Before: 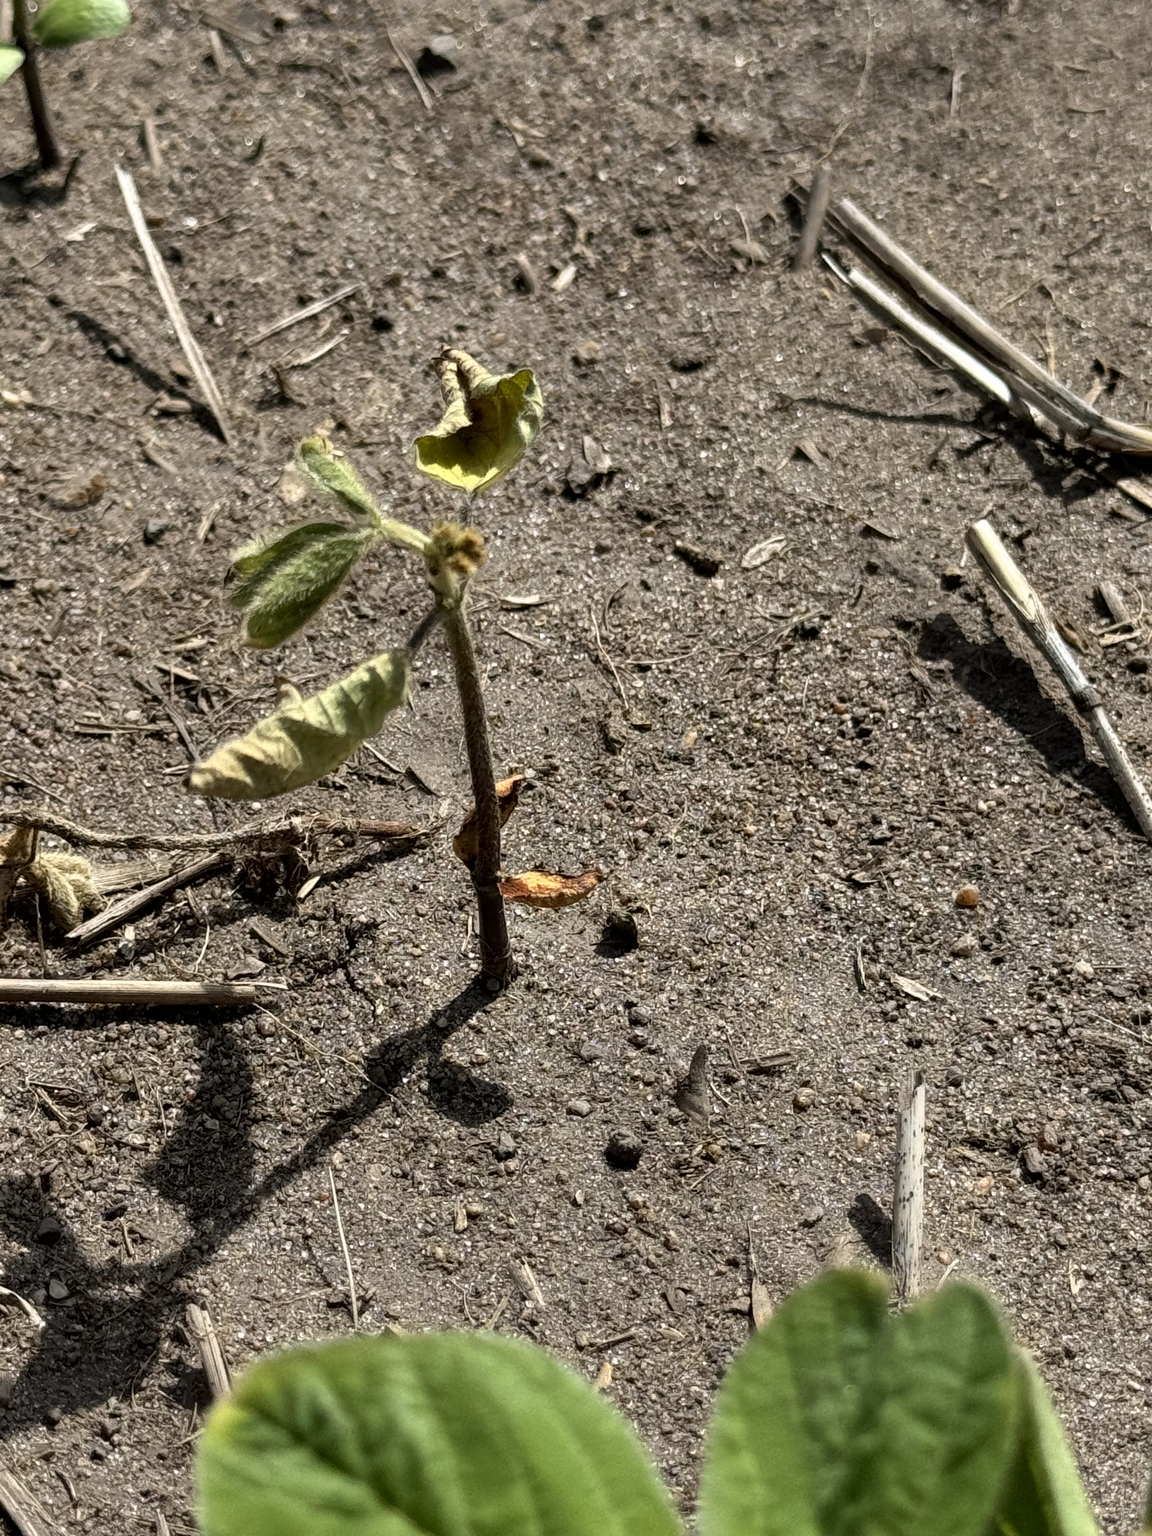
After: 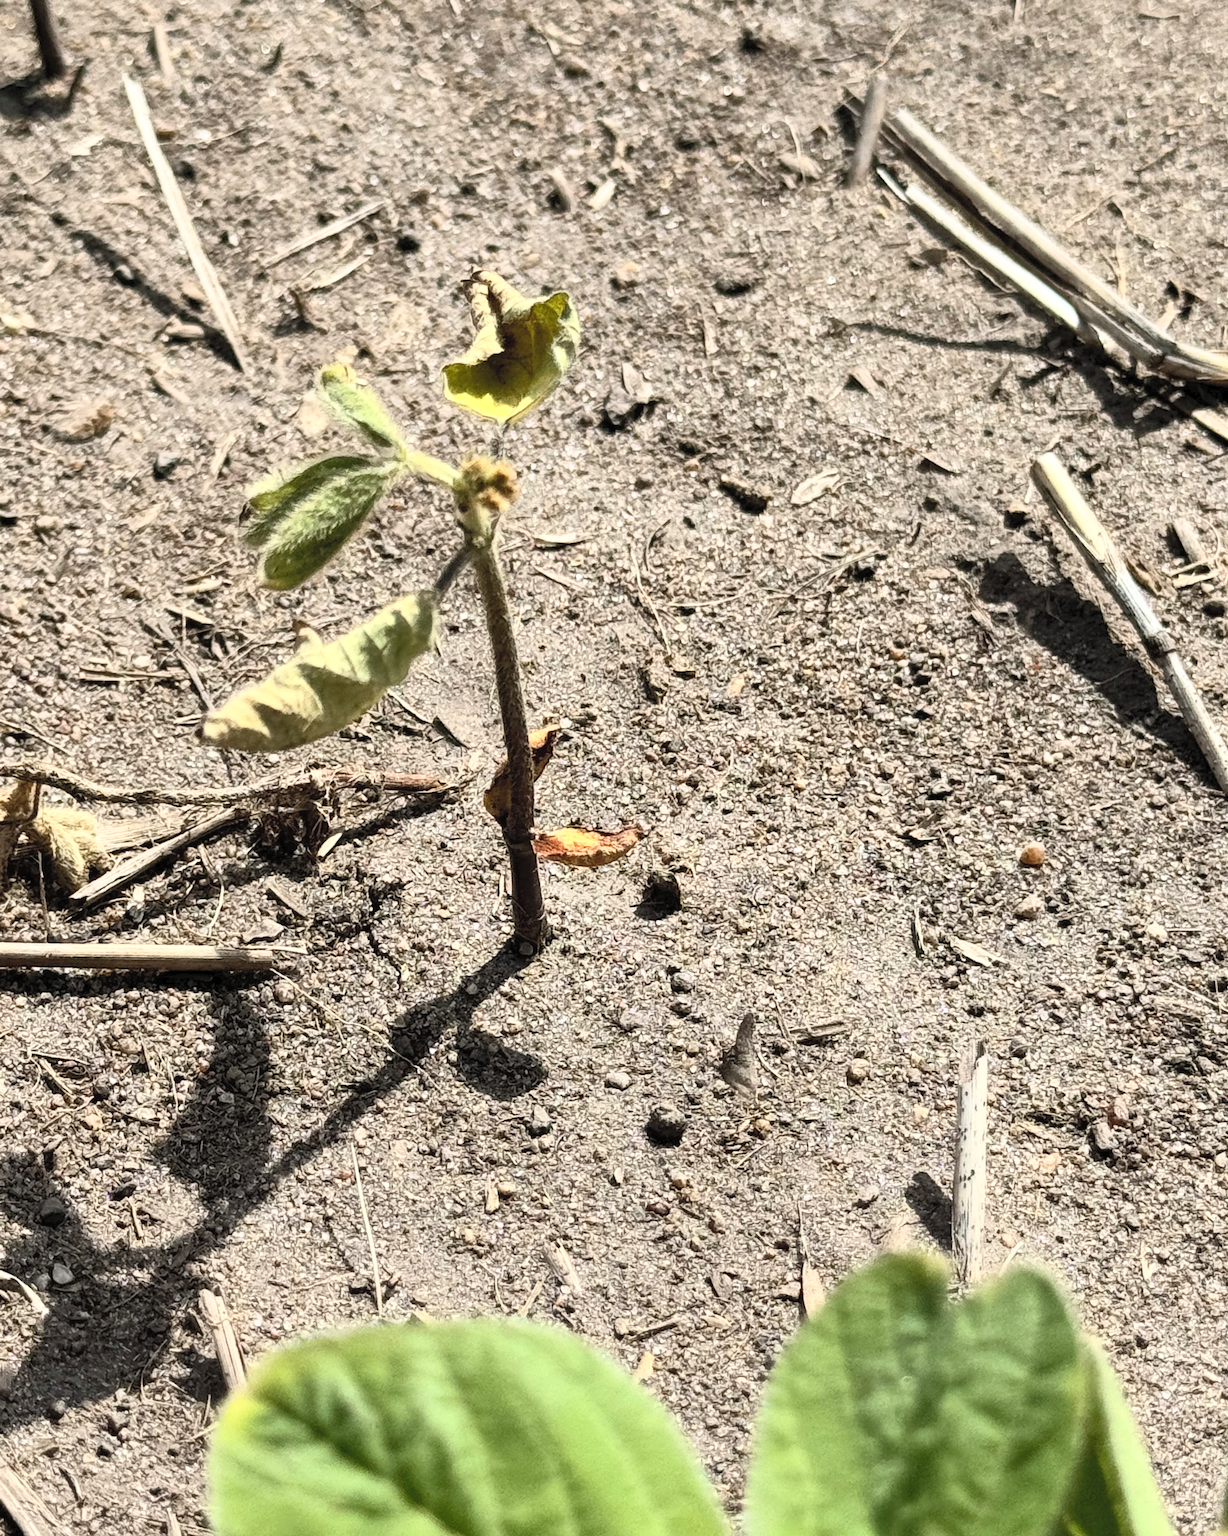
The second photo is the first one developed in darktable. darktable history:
crop and rotate: top 6.25%
contrast brightness saturation: contrast 0.39, brightness 0.53
